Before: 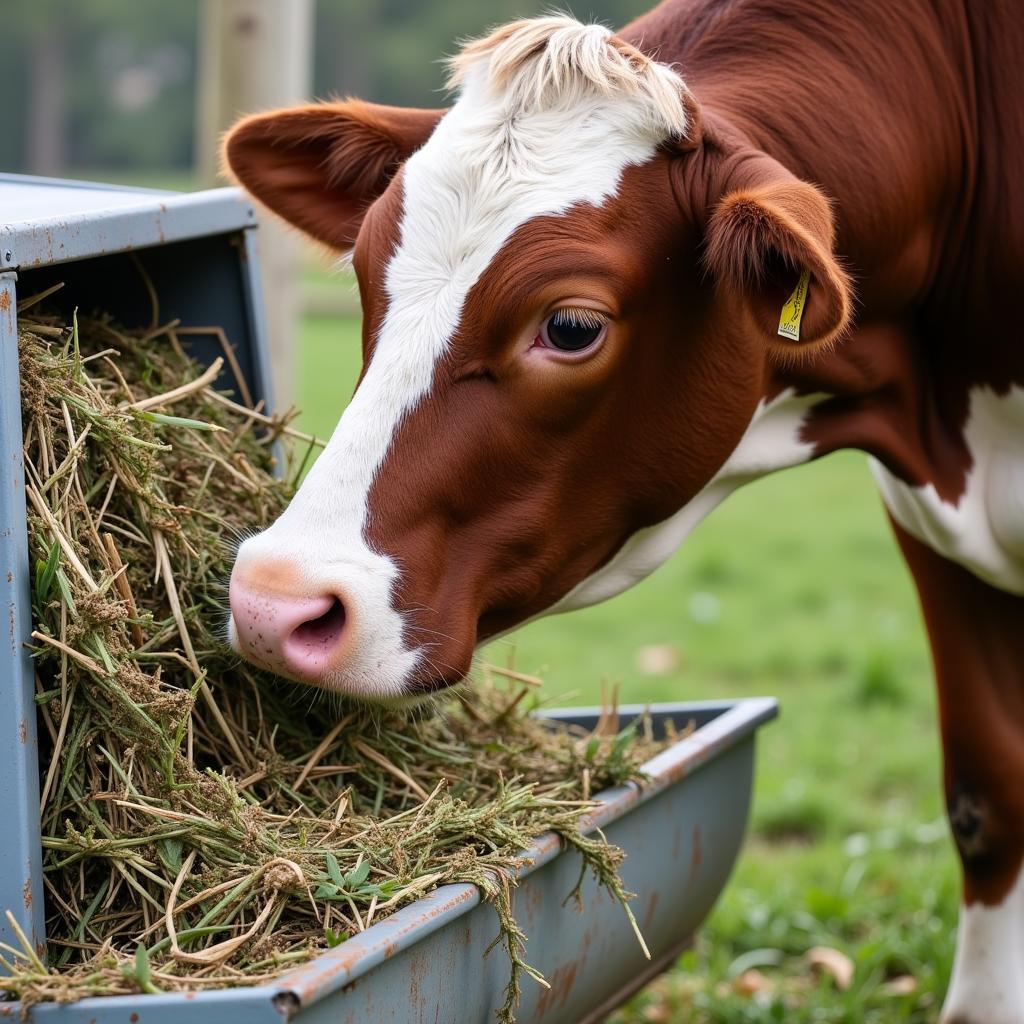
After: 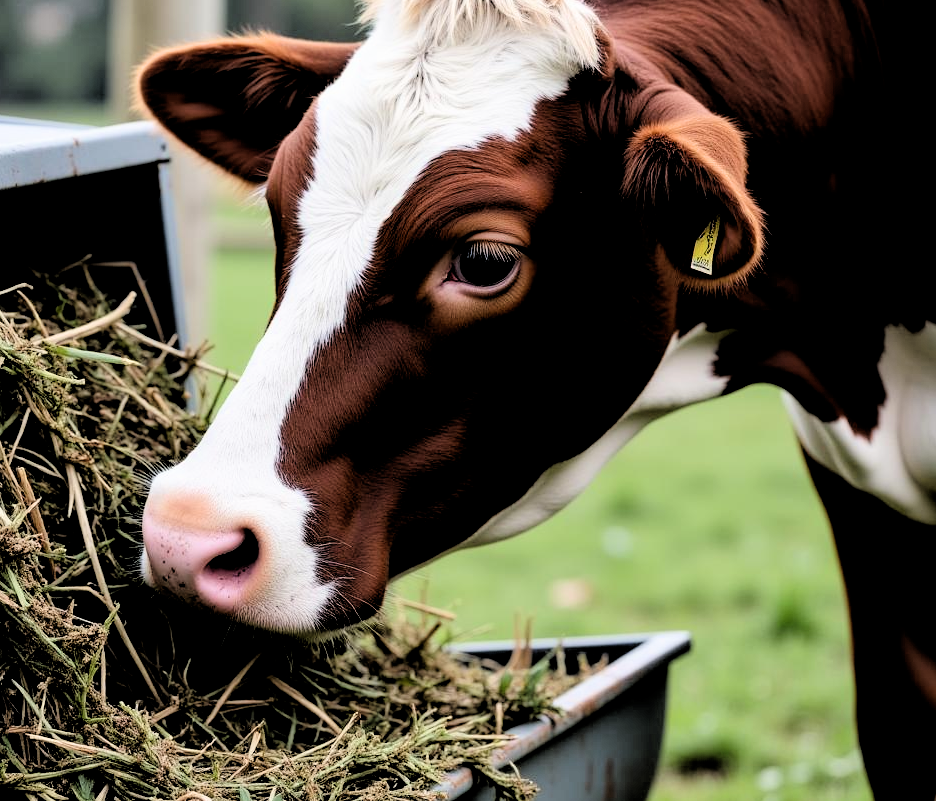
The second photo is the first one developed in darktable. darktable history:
crop: left 8.511%, top 6.528%, bottom 15.206%
filmic rgb: middle gray luminance 13.42%, black relative exposure -1.82 EV, white relative exposure 3.11 EV, target black luminance 0%, hardness 1.81, latitude 58.6%, contrast 1.738, highlights saturation mix 5.68%, shadows ↔ highlights balance -37.16%
